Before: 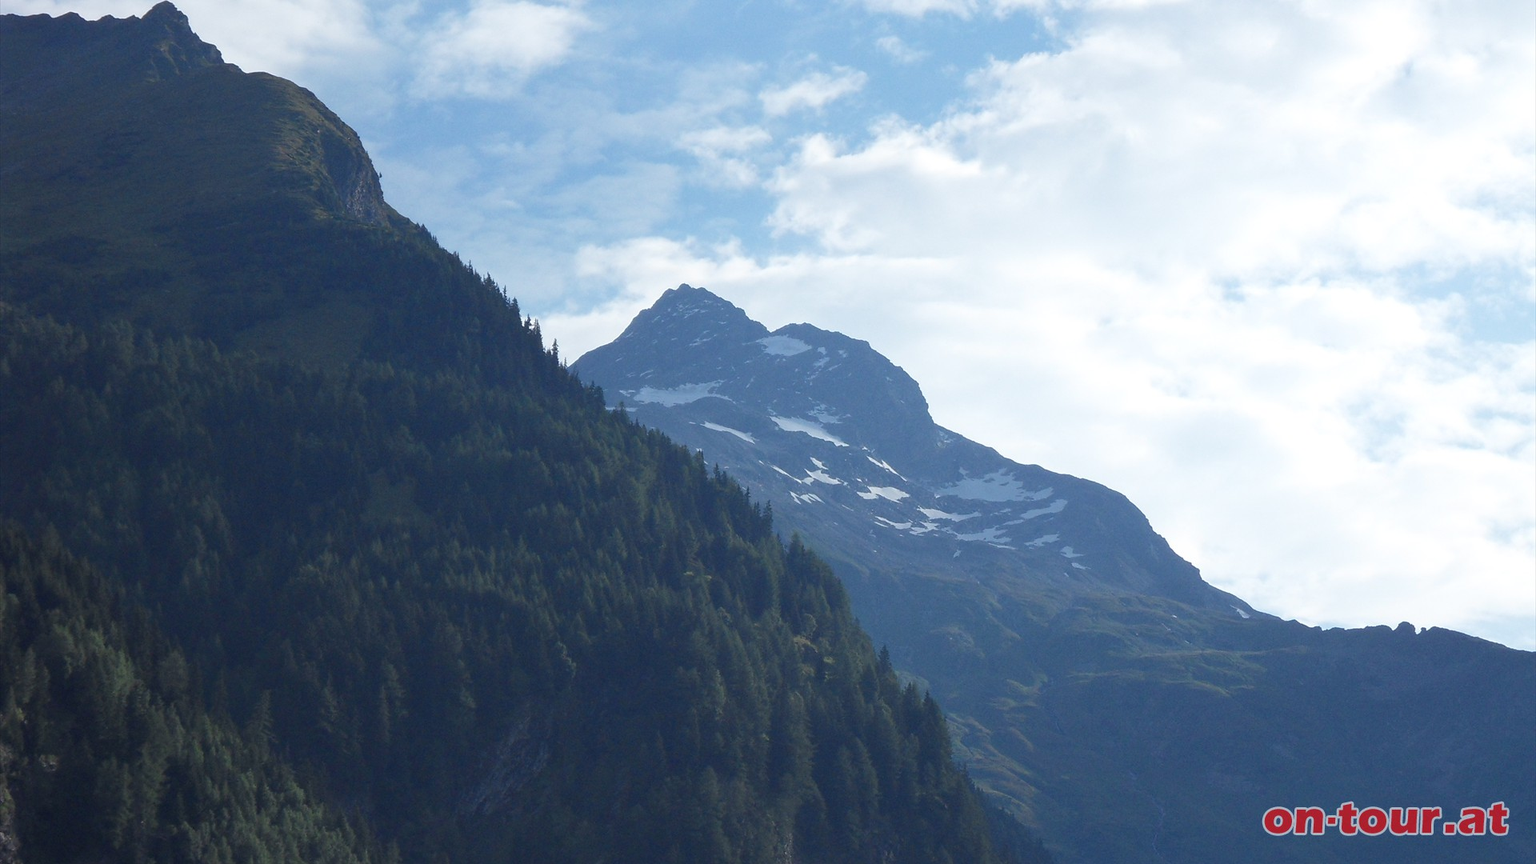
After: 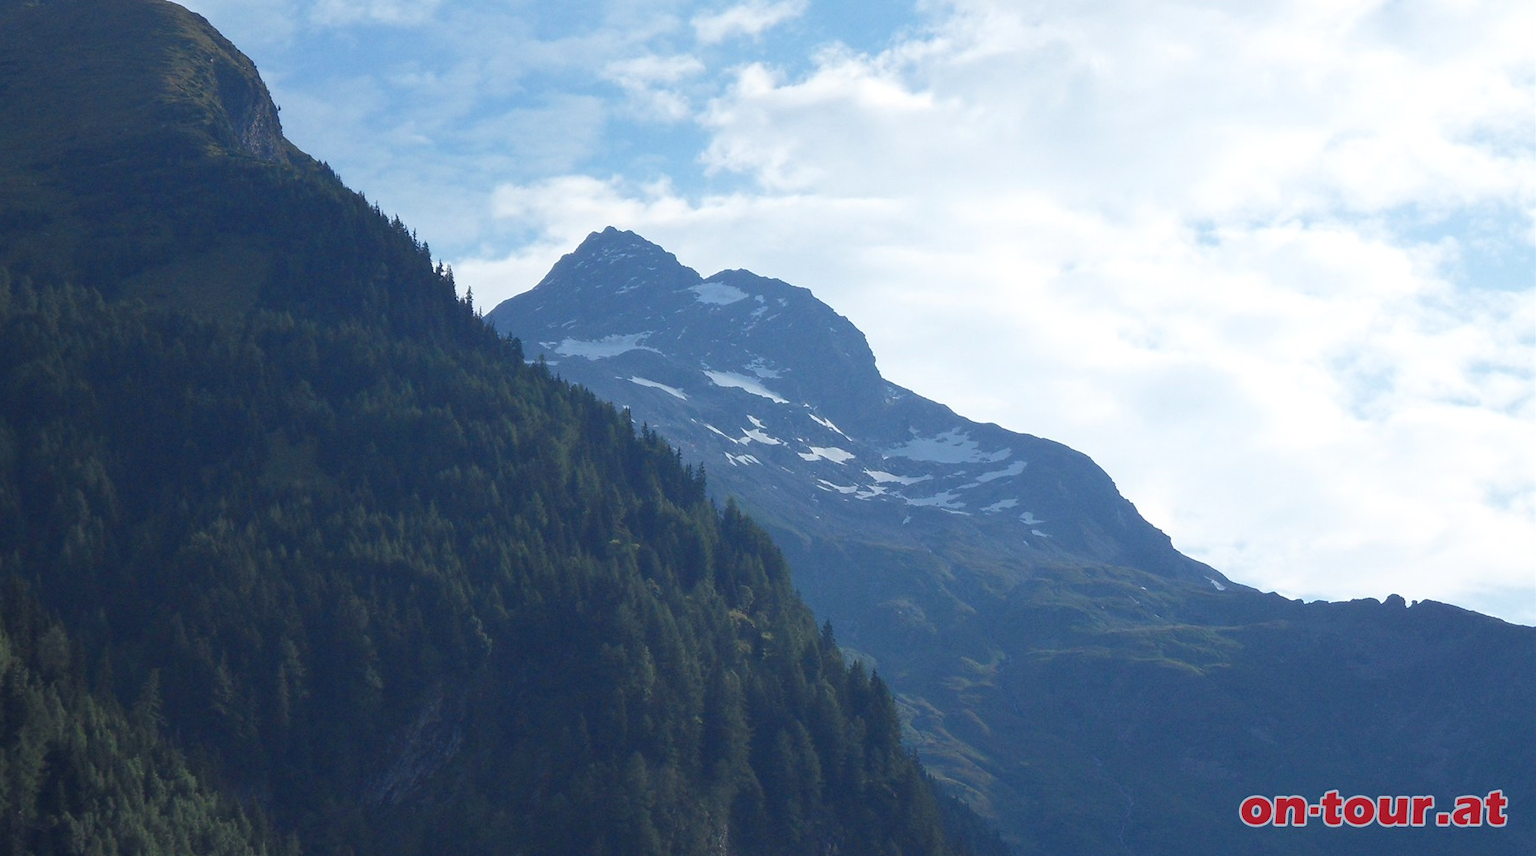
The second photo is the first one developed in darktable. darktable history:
crop and rotate: left 8.12%, top 8.844%
color balance rgb: perceptual saturation grading › global saturation 0.643%, global vibrance 20%
